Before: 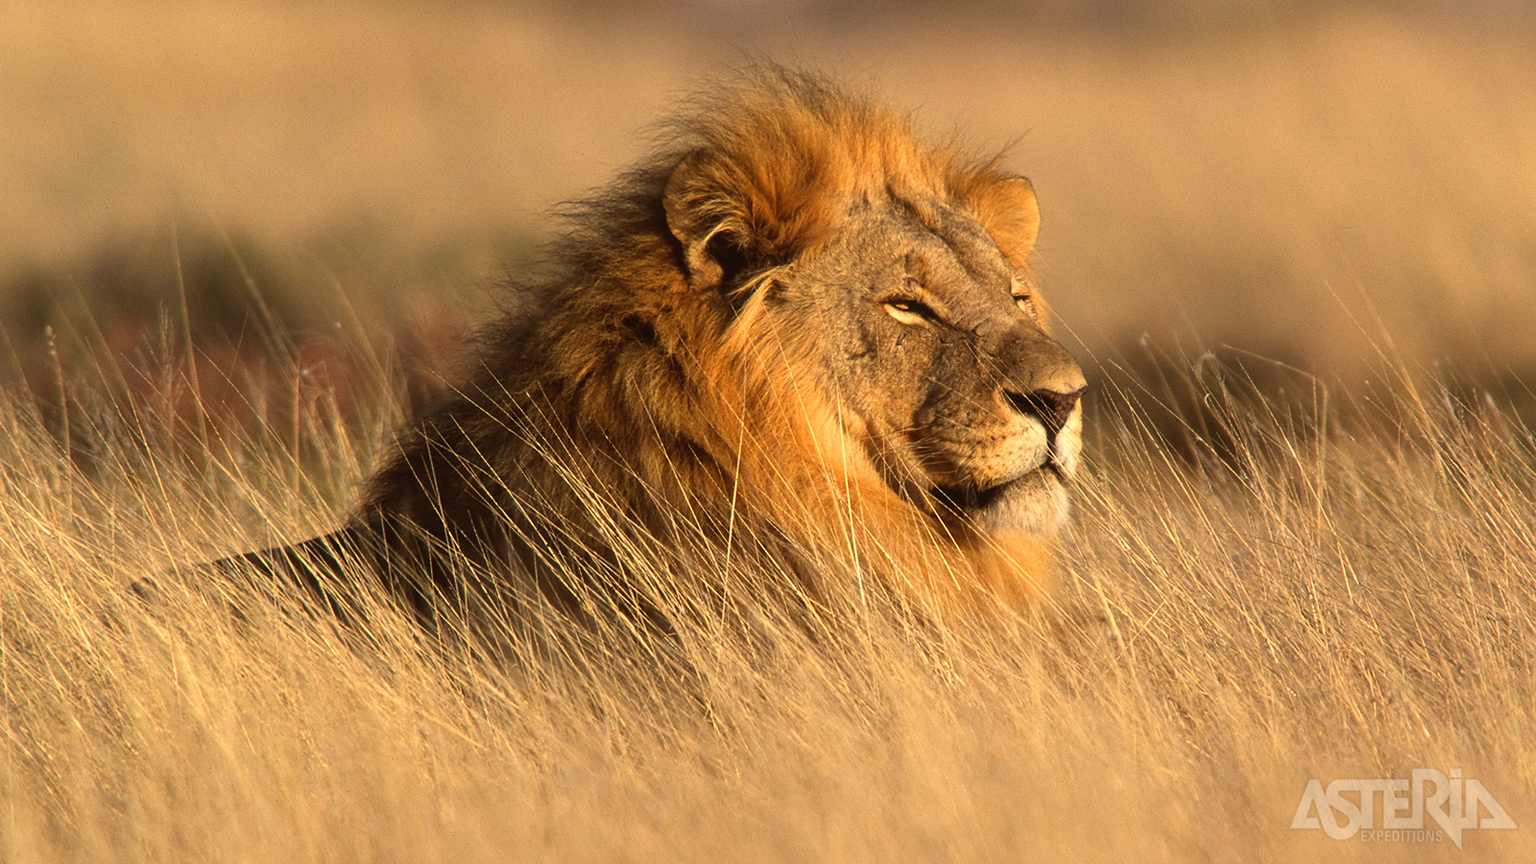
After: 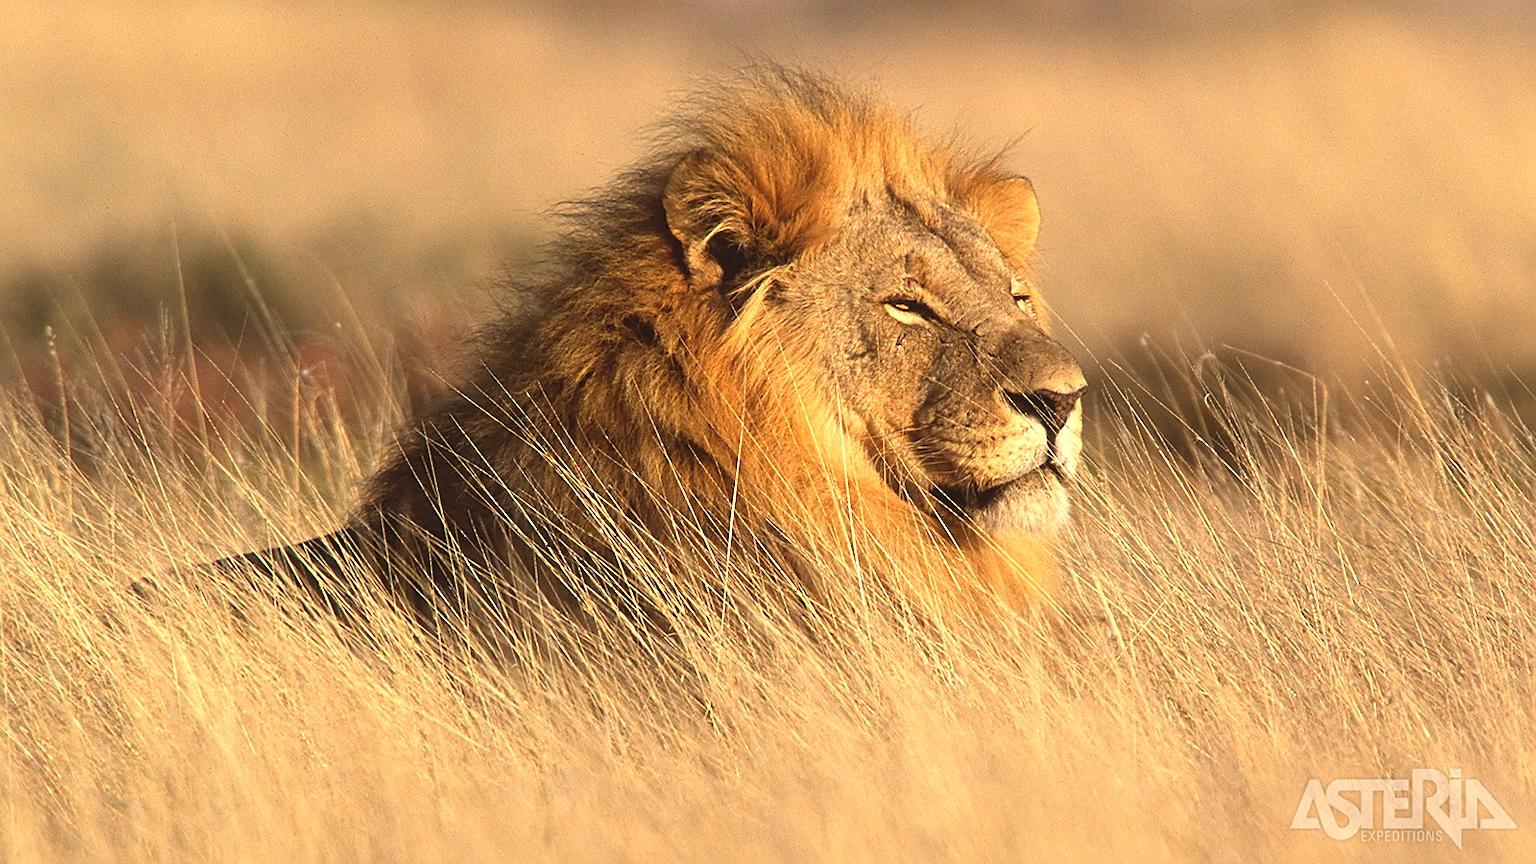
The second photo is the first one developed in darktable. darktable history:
exposure: exposure 0.61 EV, compensate highlight preservation false
contrast brightness saturation: contrast -0.097, saturation -0.103
sharpen: on, module defaults
